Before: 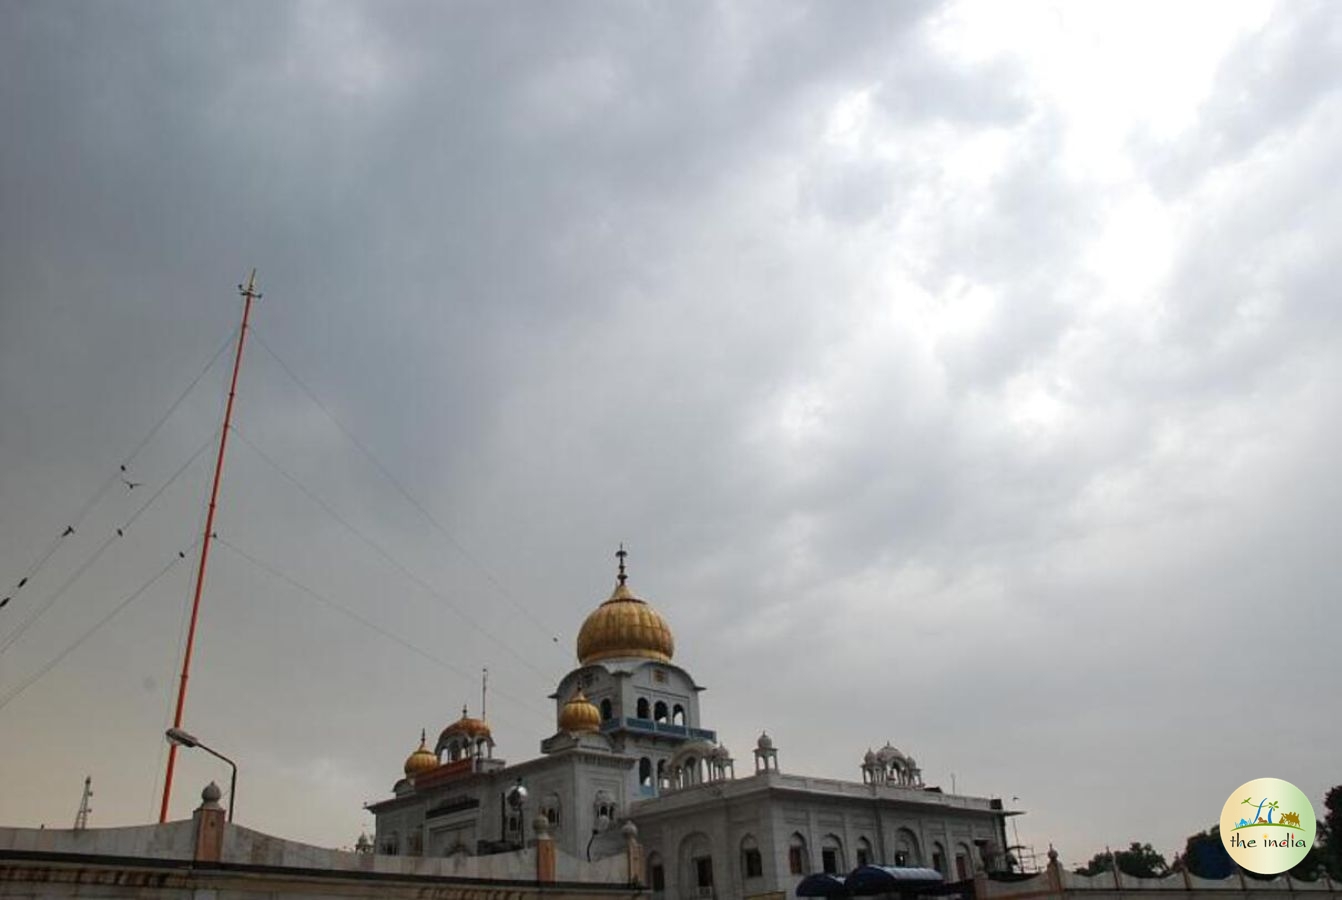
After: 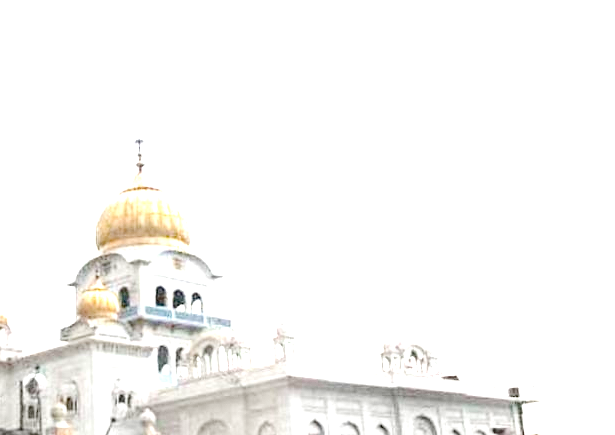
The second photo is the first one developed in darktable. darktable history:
tone equalizer "contrast tone curve: strong": -8 EV -1.08 EV, -7 EV -1.01 EV, -6 EV -0.867 EV, -5 EV -0.578 EV, -3 EV 0.578 EV, -2 EV 0.867 EV, -1 EV 1.01 EV, +0 EV 1.08 EV, edges refinement/feathering 500, mask exposure compensation -1.57 EV, preserve details no
exposure: exposure 0.781 EV
crop: left 35.976%, top 45.819%, right 18.162%, bottom 5.807%
